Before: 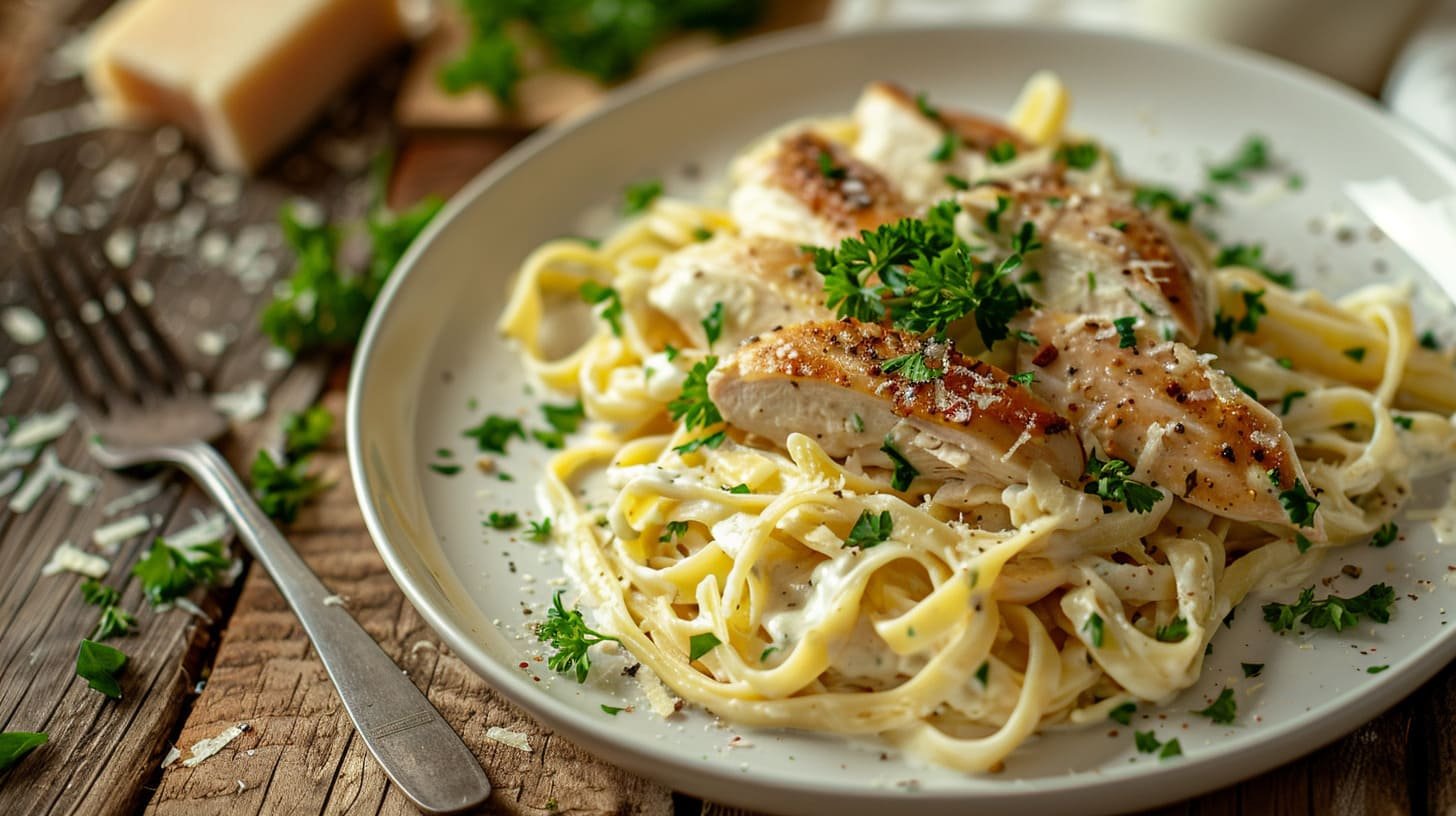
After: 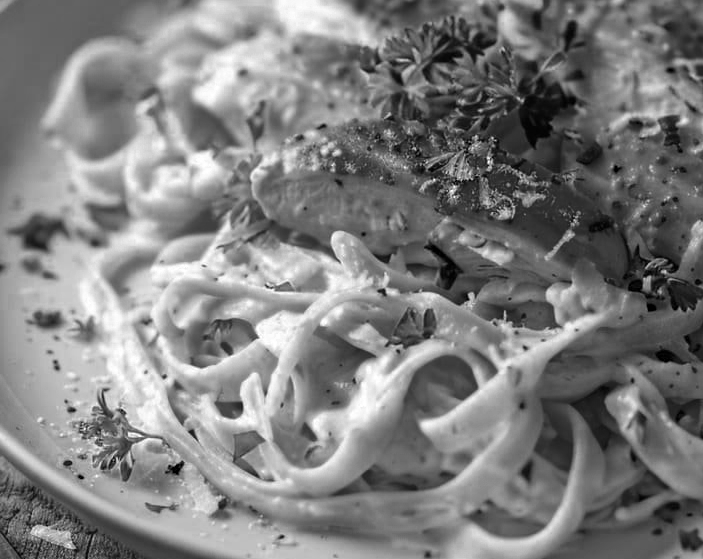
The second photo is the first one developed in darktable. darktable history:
haze removal: adaptive false
color zones: curves: ch0 [(0.002, 0.589) (0.107, 0.484) (0.146, 0.249) (0.217, 0.352) (0.309, 0.525) (0.39, 0.404) (0.455, 0.169) (0.597, 0.055) (0.724, 0.212) (0.775, 0.691) (0.869, 0.571) (1, 0.587)]; ch1 [(0, 0) (0.143, 0) (0.286, 0) (0.429, 0) (0.571, 0) (0.714, 0) (0.857, 0)]
crop: left 31.35%, top 24.79%, right 20.299%, bottom 6.625%
